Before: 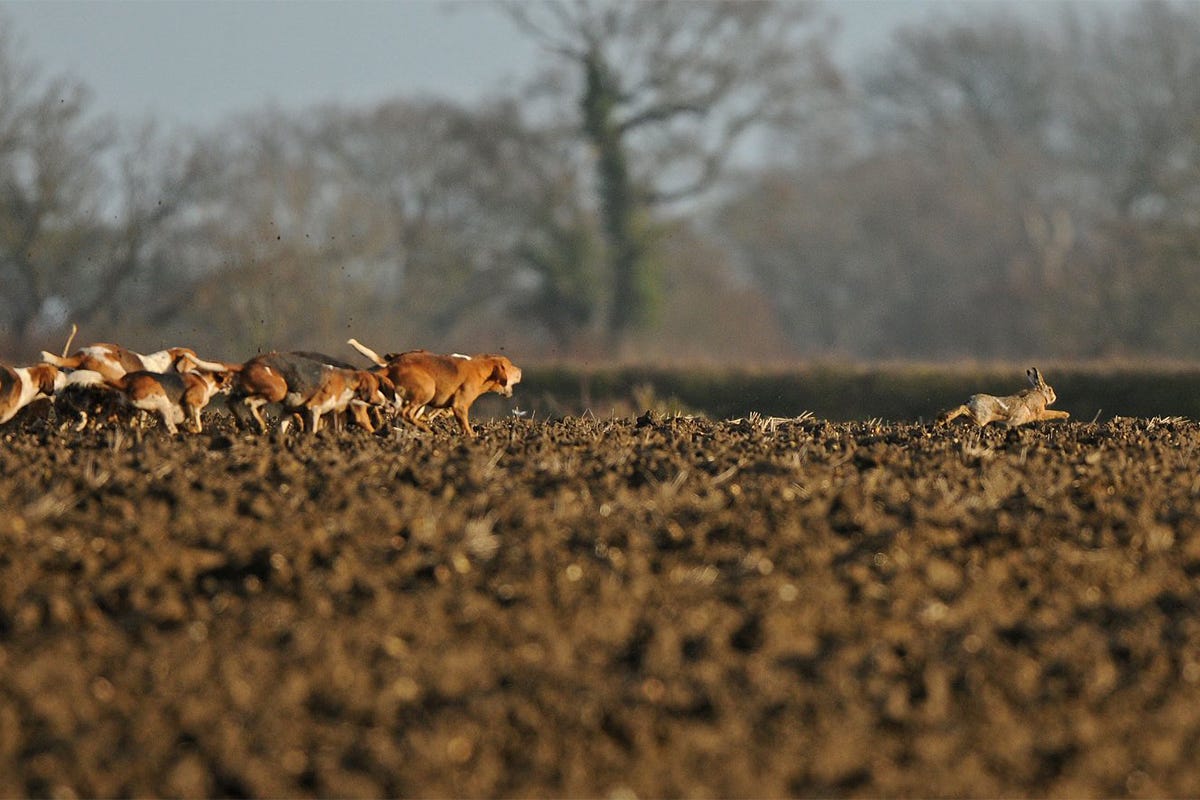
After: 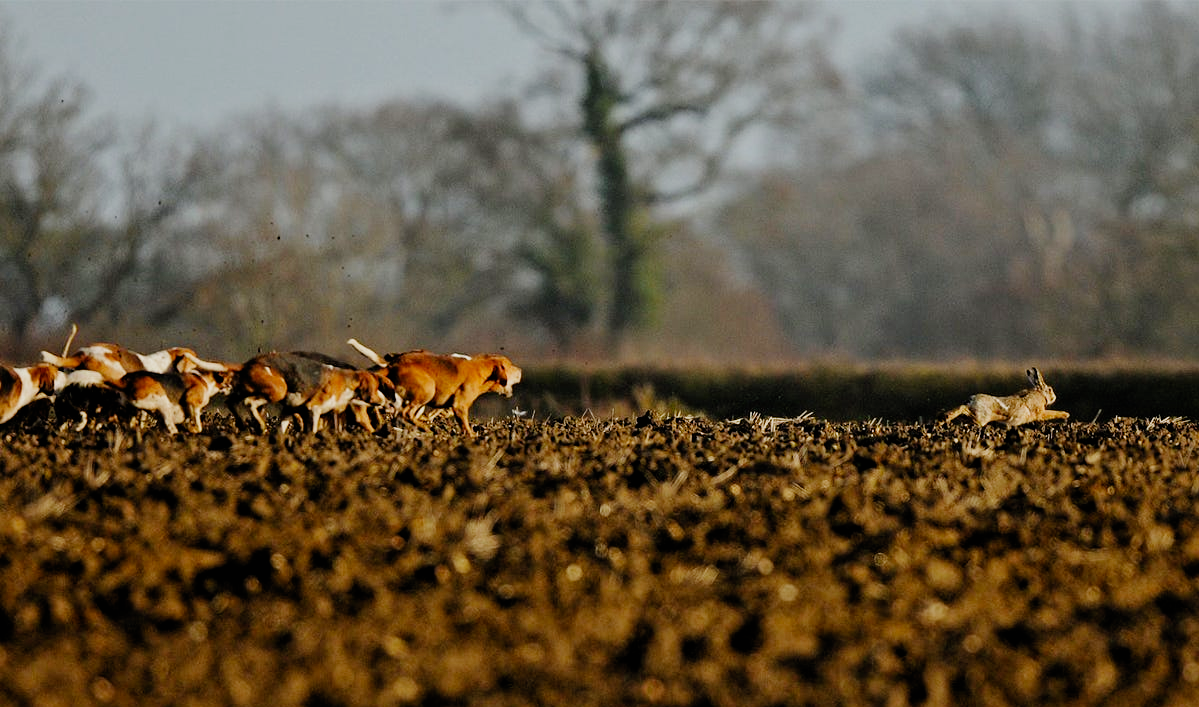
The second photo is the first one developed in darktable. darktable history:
filmic rgb: black relative exposure -5.02 EV, white relative exposure 3.97 EV, threshold 3.01 EV, hardness 2.88, contrast 1.299, preserve chrominance no, color science v5 (2021), iterations of high-quality reconstruction 0, enable highlight reconstruction true
crop and rotate: top 0%, bottom 11.507%
